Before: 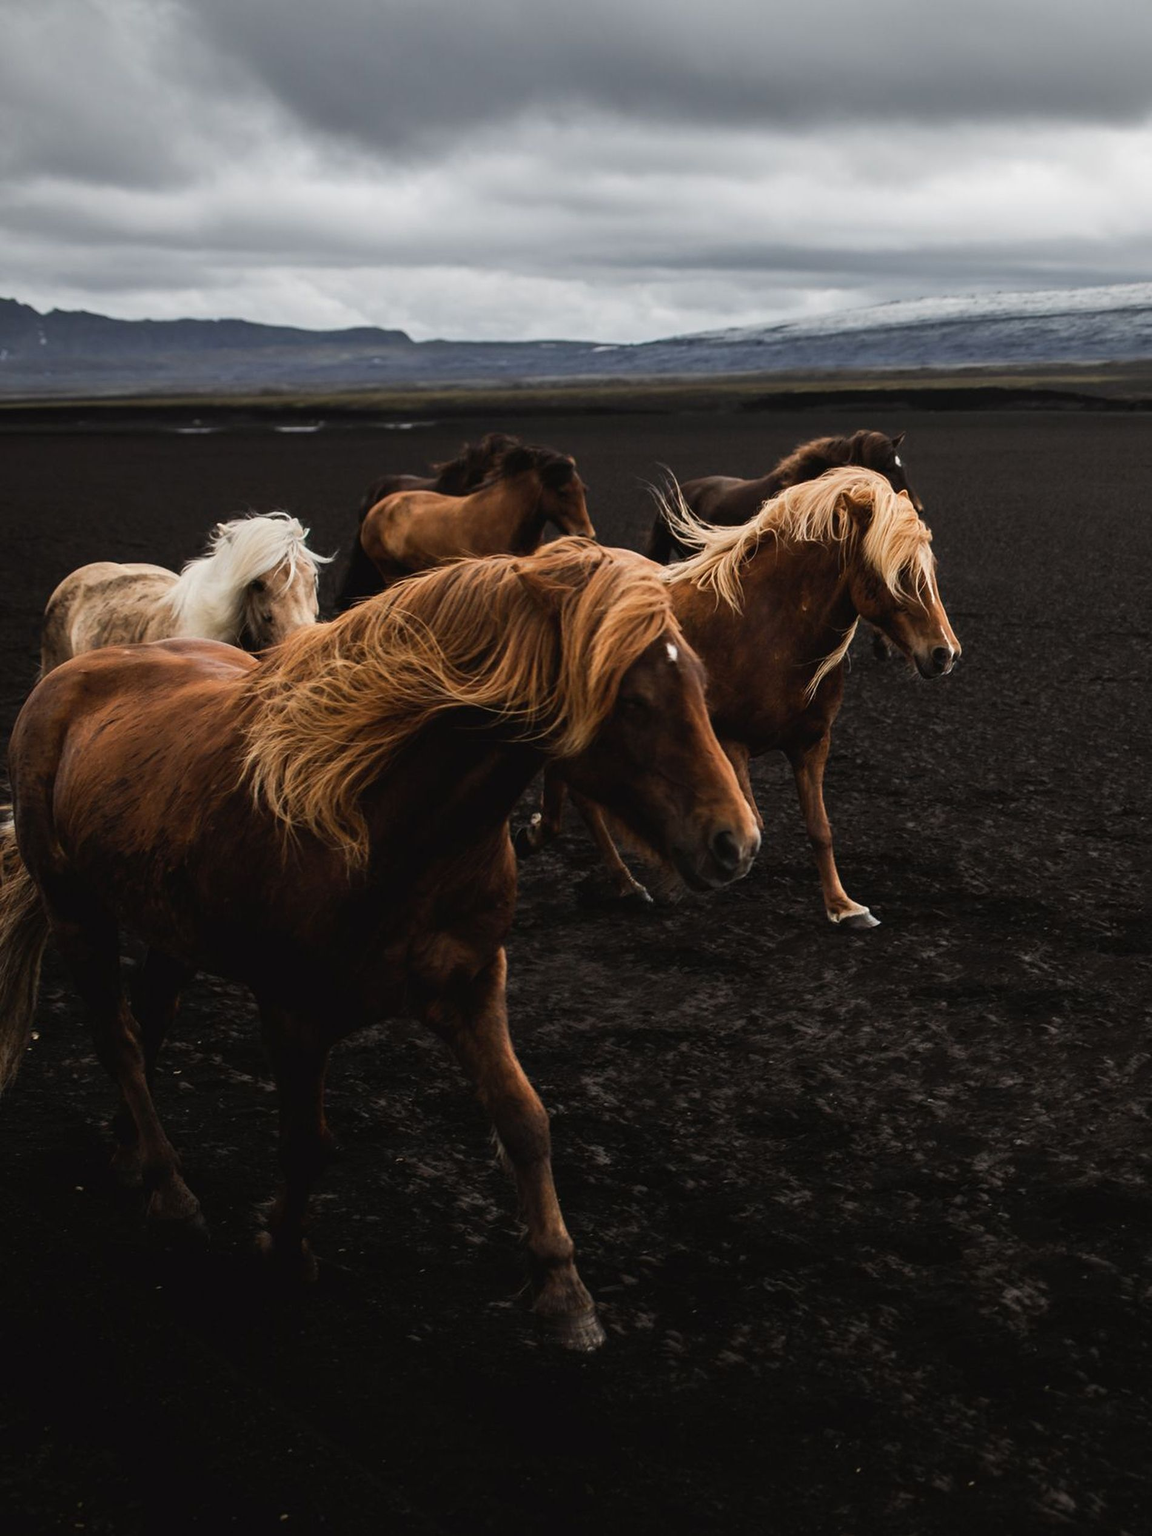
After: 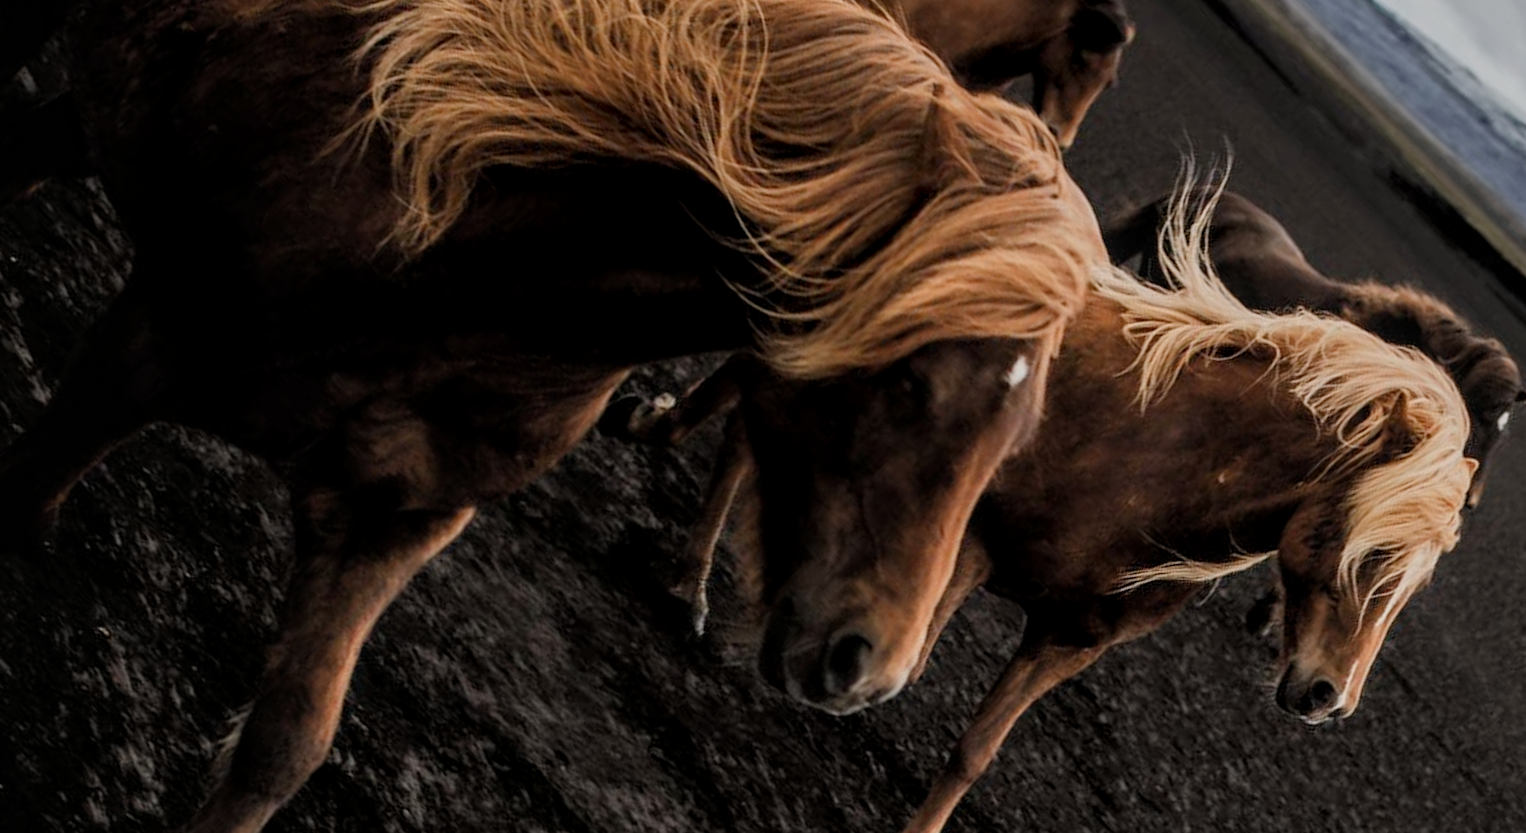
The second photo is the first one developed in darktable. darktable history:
filmic rgb: black relative exposure -8.83 EV, white relative exposure 4.99 EV, target black luminance 0%, hardness 3.79, latitude 66.42%, contrast 0.816, highlights saturation mix 10.07%, shadows ↔ highlights balance 20.14%
local contrast: on, module defaults
crop and rotate: angle -45.94°, top 16.185%, right 0.8%, bottom 11.653%
exposure: exposure 0.3 EV, compensate highlight preservation false
